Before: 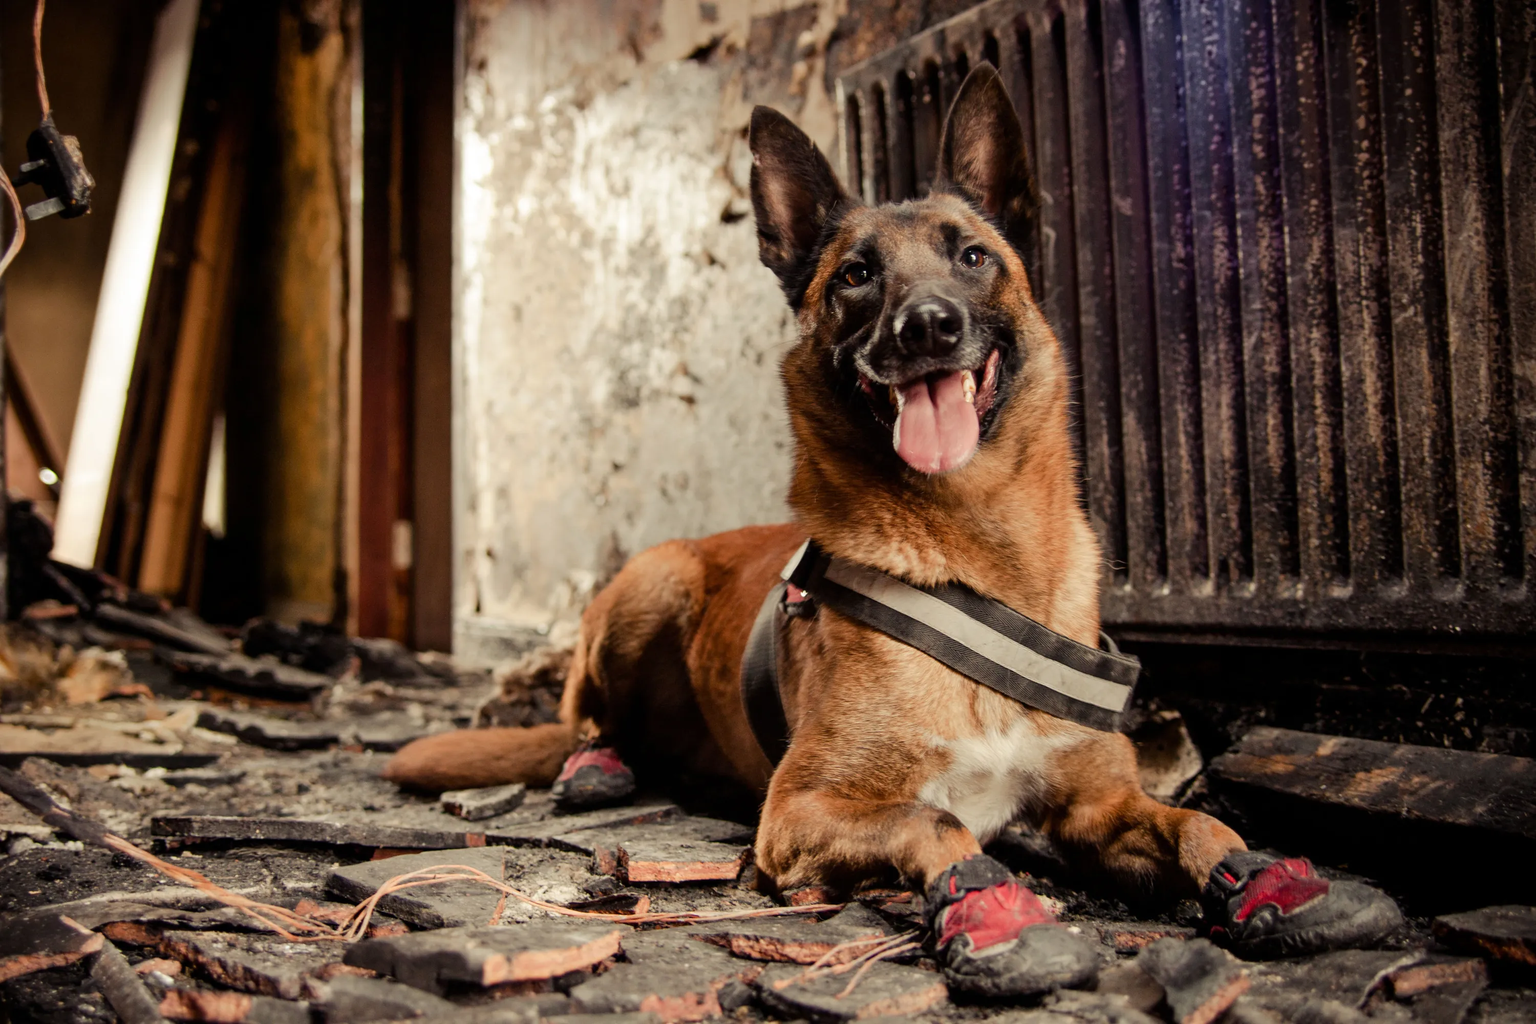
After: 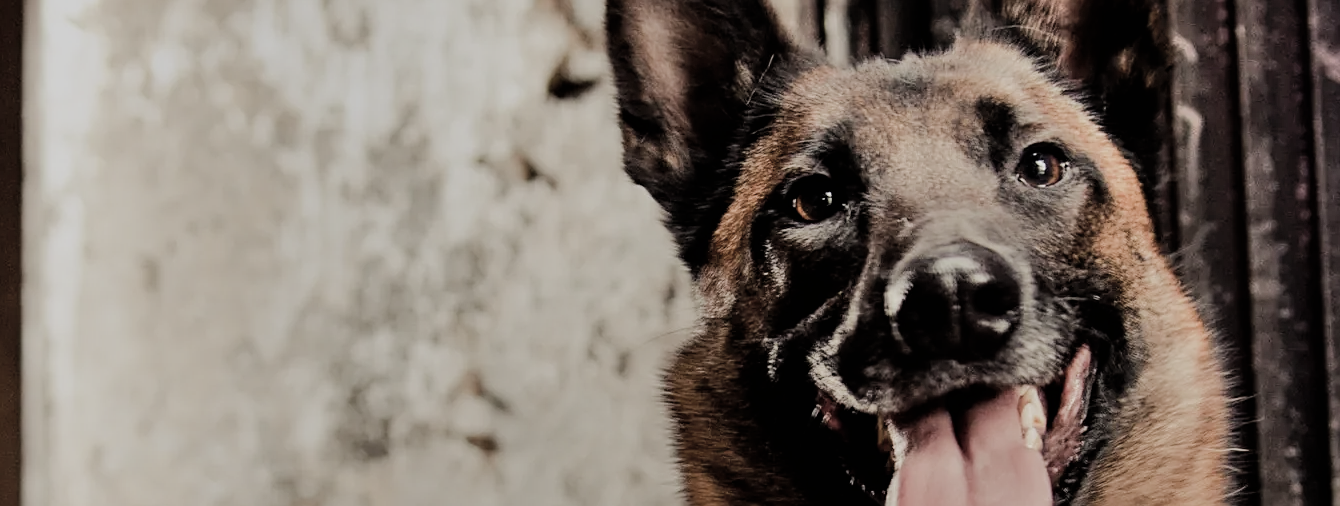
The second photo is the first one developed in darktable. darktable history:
color correction: highlights b* 0.017, saturation 0.585
sharpen: on, module defaults
filmic rgb: black relative exposure -7.29 EV, white relative exposure 5.07 EV, hardness 3.21, iterations of high-quality reconstruction 0
shadows and highlights: soften with gaussian
crop: left 28.695%, top 16.87%, right 26.625%, bottom 57.794%
